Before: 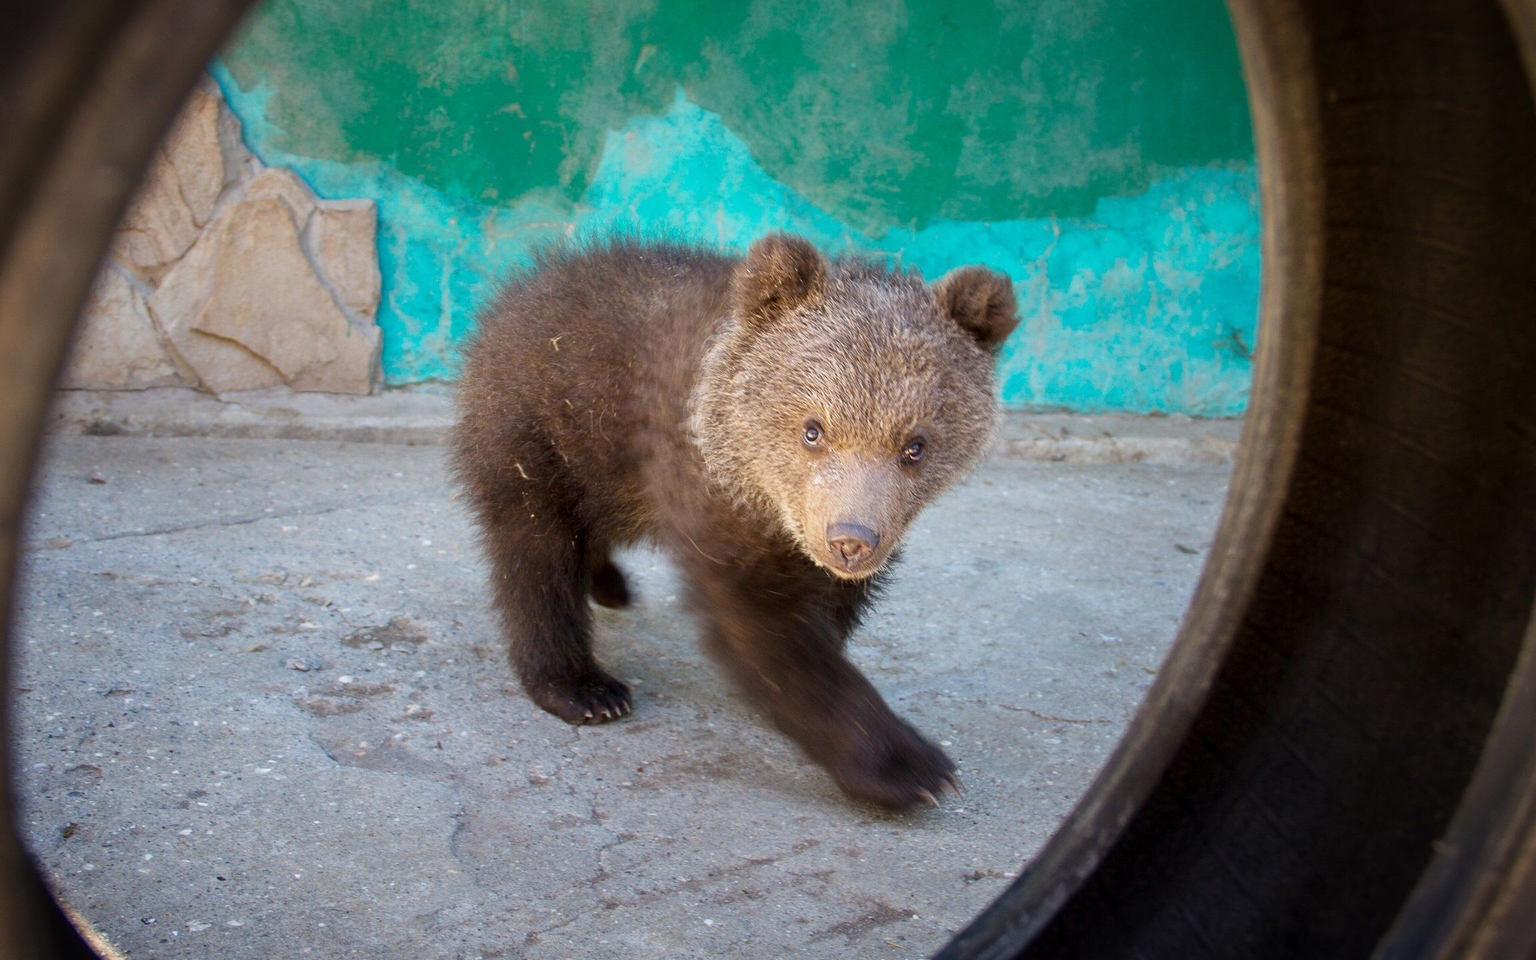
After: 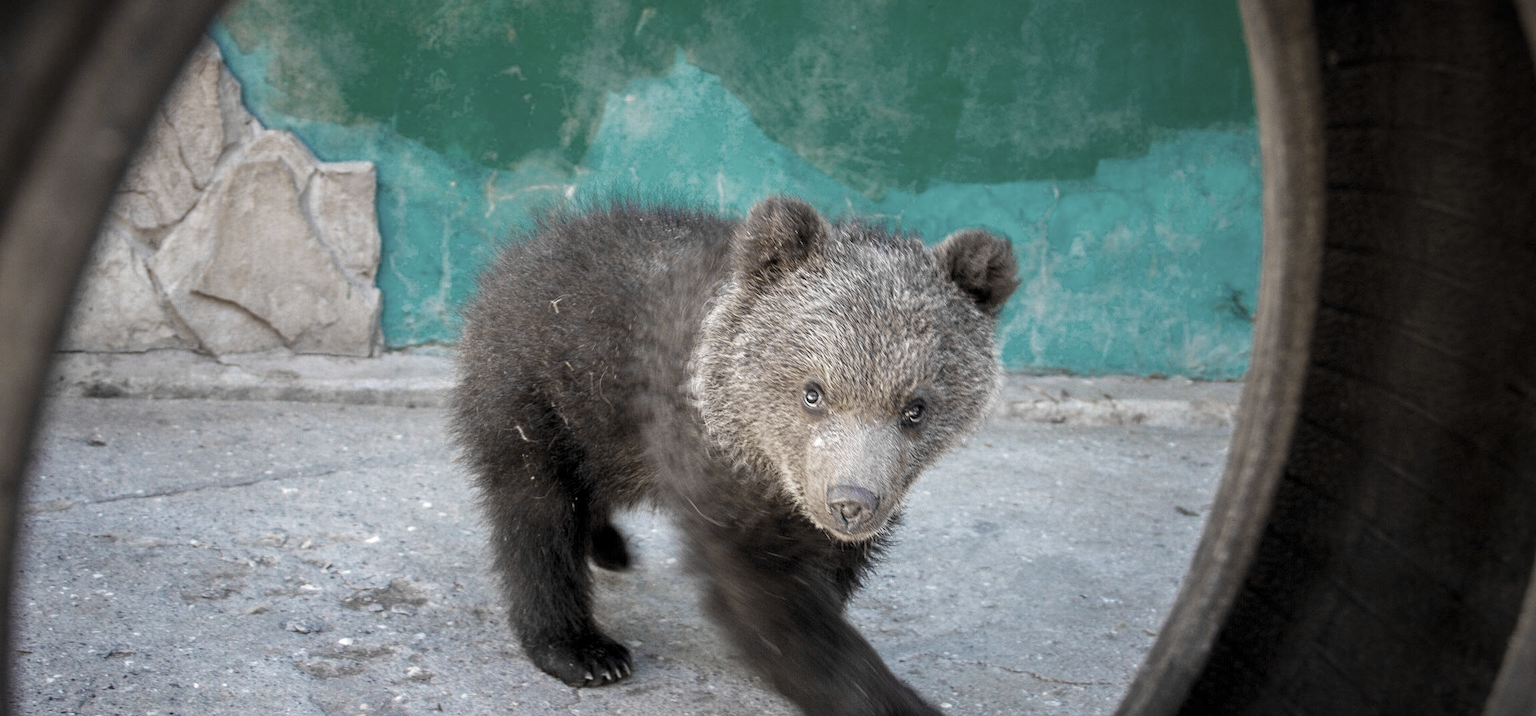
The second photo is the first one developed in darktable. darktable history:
exposure: exposure 0.27 EV, compensate exposure bias true, compensate highlight preservation false
color balance rgb: perceptual saturation grading › global saturation 30.294%
color zones: curves: ch0 [(0, 0.487) (0.241, 0.395) (0.434, 0.373) (0.658, 0.412) (0.838, 0.487)]; ch1 [(0, 0) (0.053, 0.053) (0.211, 0.202) (0.579, 0.259) (0.781, 0.241)], mix 23.87%
crop: top 3.979%, bottom 21.317%
velvia: on, module defaults
local contrast: detail 130%
